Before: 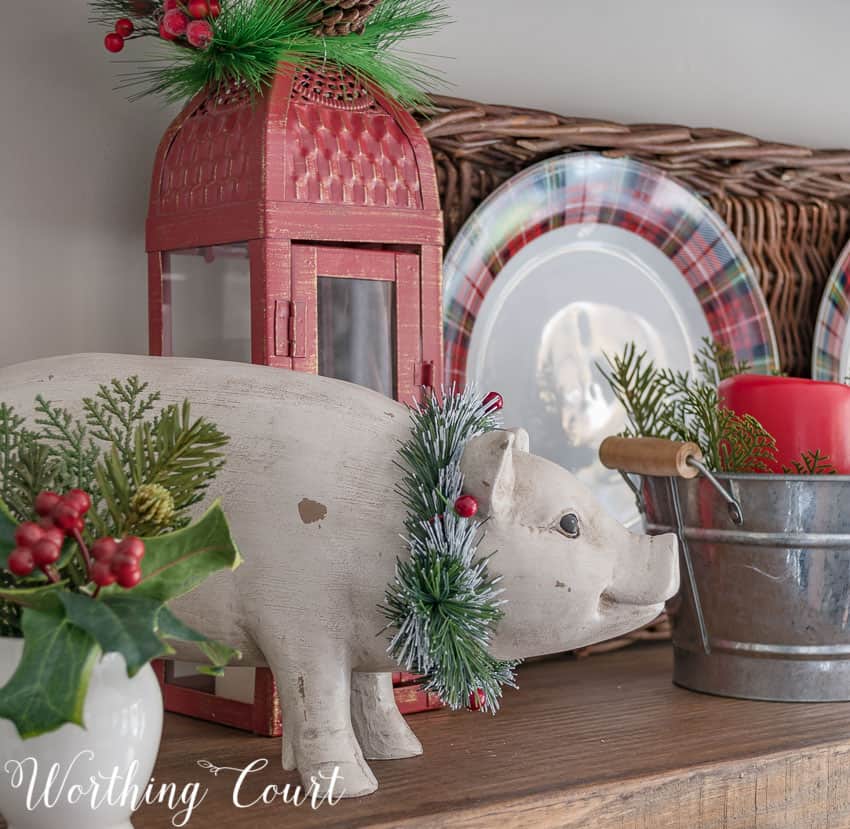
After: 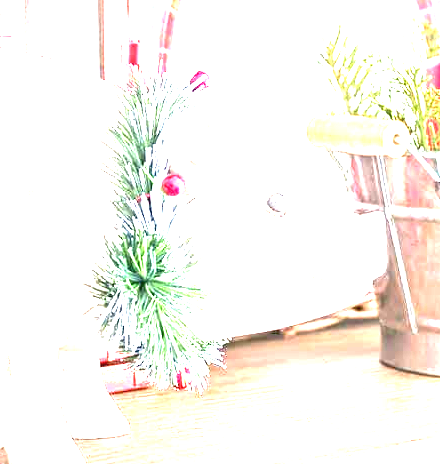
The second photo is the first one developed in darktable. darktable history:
exposure: black level correction 0, exposure 4 EV, compensate exposure bias true, compensate highlight preservation false
crop: left 34.479%, top 38.822%, right 13.718%, bottom 5.172%
